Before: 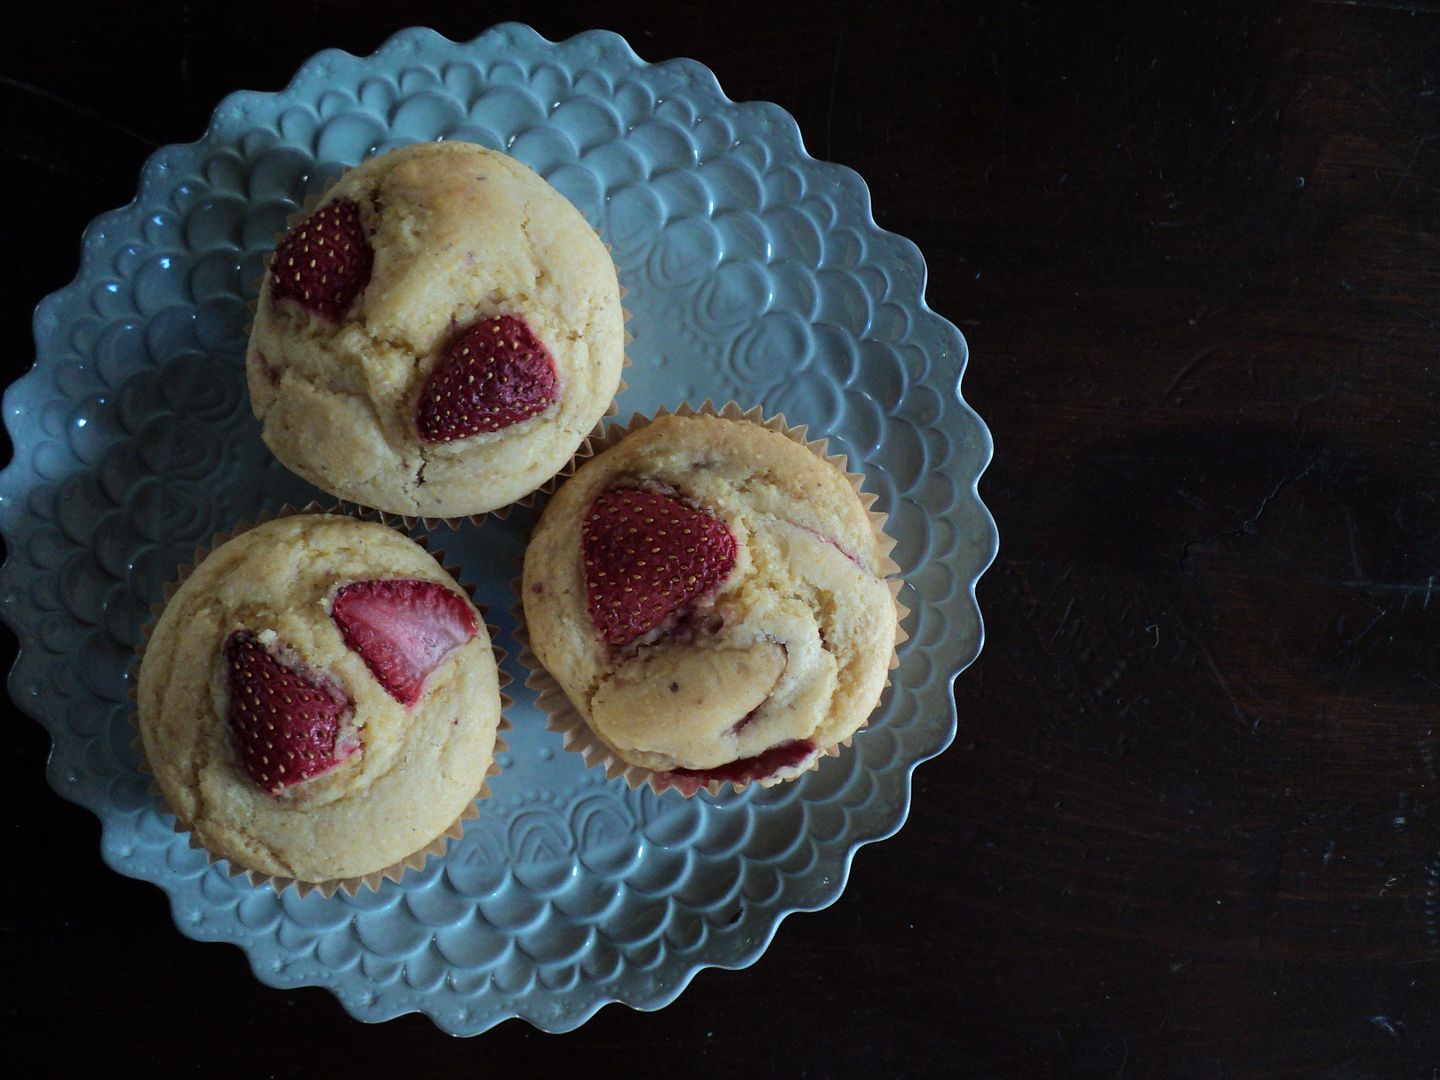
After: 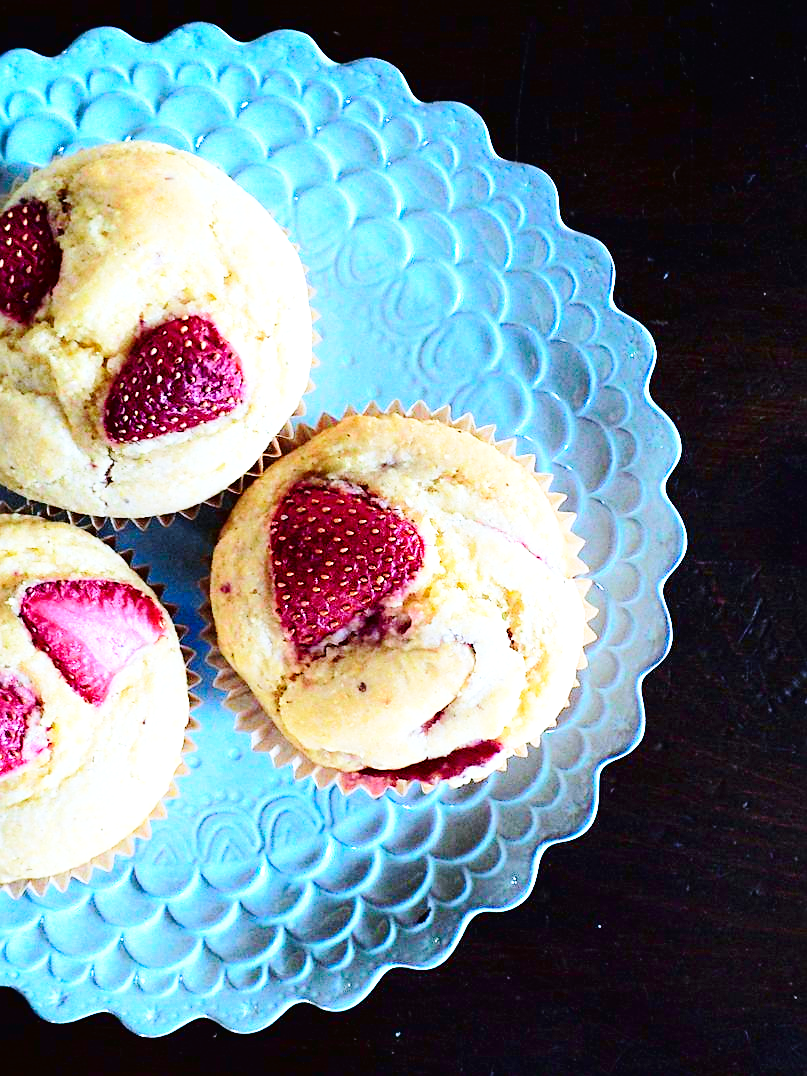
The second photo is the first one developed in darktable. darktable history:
base curve: curves: ch0 [(0, 0) (0.028, 0.03) (0.121, 0.232) (0.46, 0.748) (0.859, 0.968) (1, 1)], preserve colors none
crop: left 21.674%, right 22.086%
exposure: exposure 1.25 EV, compensate exposure bias true, compensate highlight preservation false
color balance rgb: perceptual saturation grading › global saturation 20%, global vibrance 20%
sharpen: on, module defaults
white balance: red 0.967, blue 1.119, emerald 0.756
tone curve: curves: ch0 [(0, 0.013) (0.054, 0.018) (0.205, 0.191) (0.289, 0.292) (0.39, 0.424) (0.493, 0.551) (0.666, 0.743) (0.795, 0.841) (1, 0.998)]; ch1 [(0, 0) (0.385, 0.343) (0.439, 0.415) (0.494, 0.495) (0.501, 0.501) (0.51, 0.509) (0.54, 0.552) (0.586, 0.614) (0.66, 0.706) (0.783, 0.804) (1, 1)]; ch2 [(0, 0) (0.32, 0.281) (0.403, 0.399) (0.441, 0.428) (0.47, 0.469) (0.498, 0.496) (0.524, 0.538) (0.566, 0.579) (0.633, 0.665) (0.7, 0.711) (1, 1)], color space Lab, independent channels, preserve colors none
